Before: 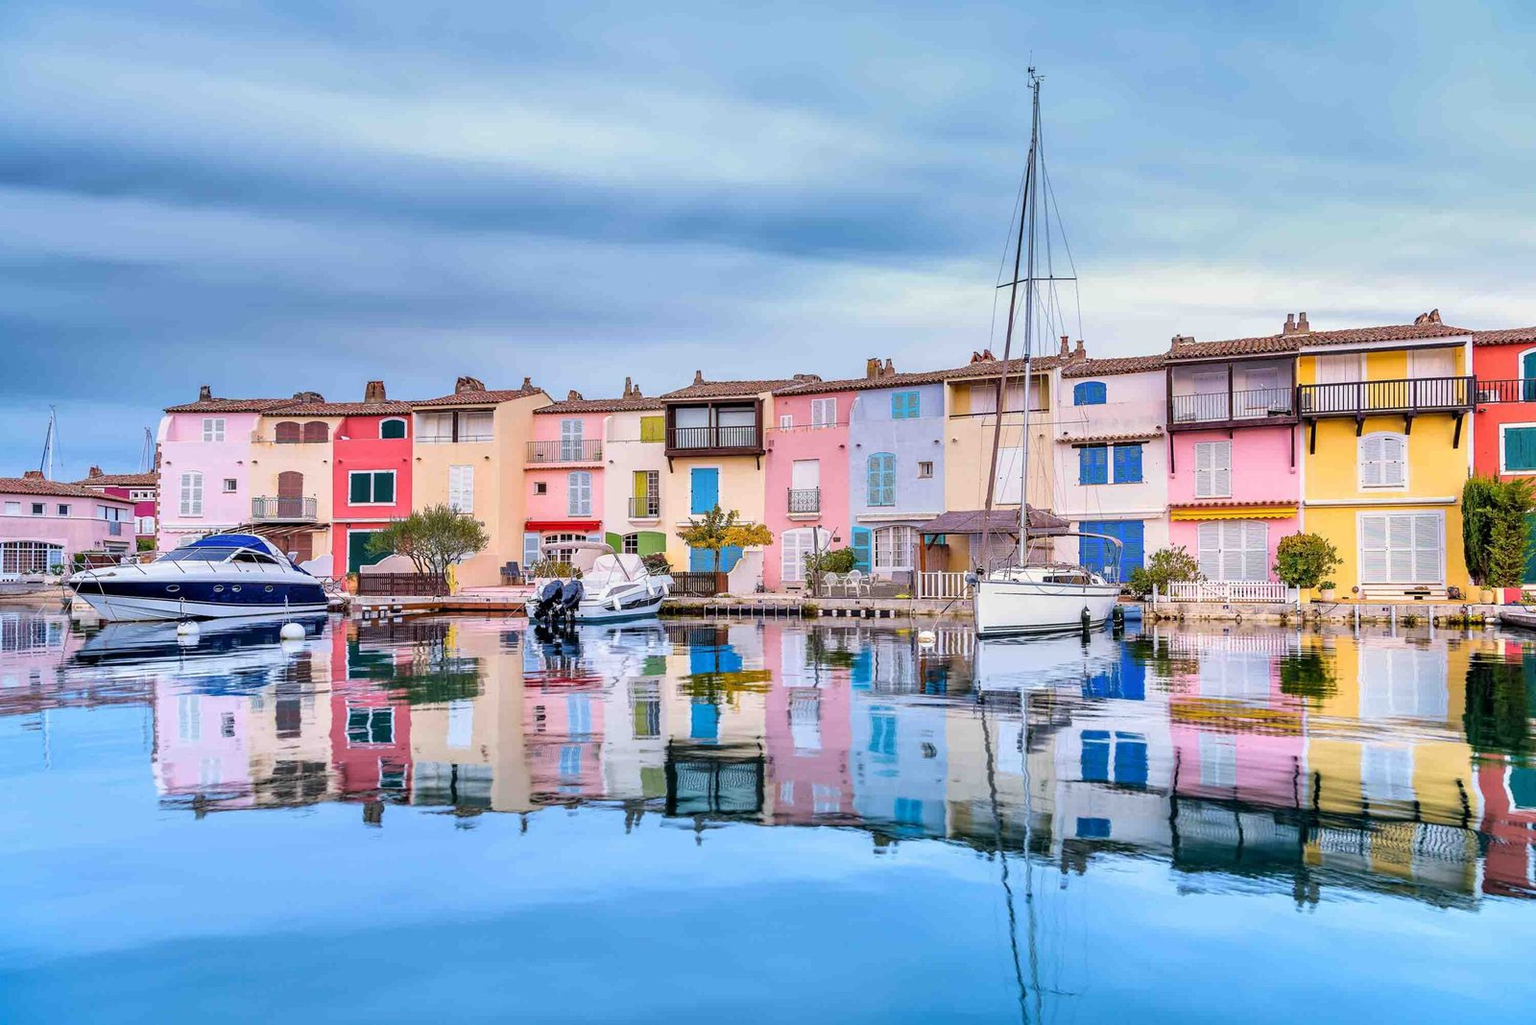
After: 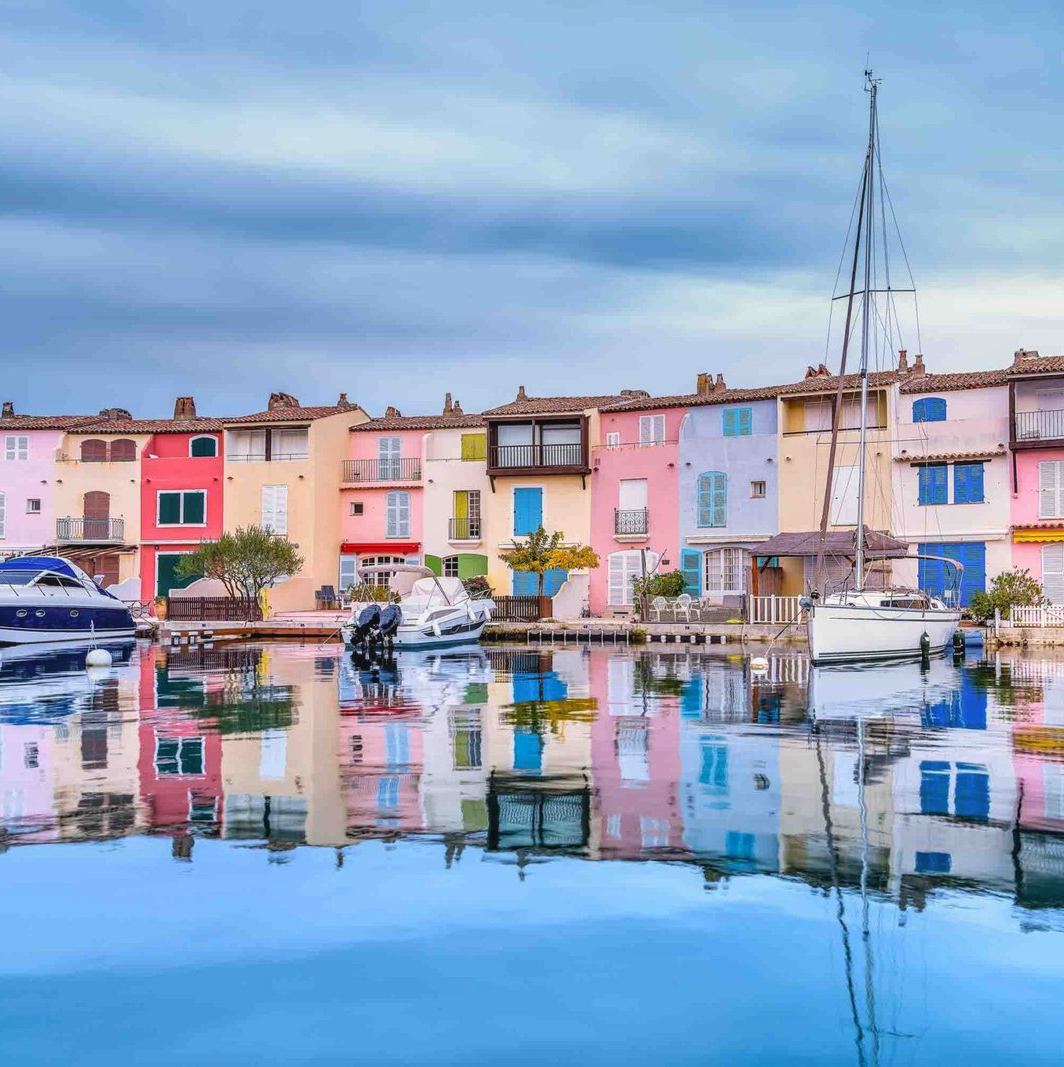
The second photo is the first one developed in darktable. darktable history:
local contrast: detail 109%
crop and rotate: left 12.878%, right 20.61%
color correction: highlights b* 0.023
